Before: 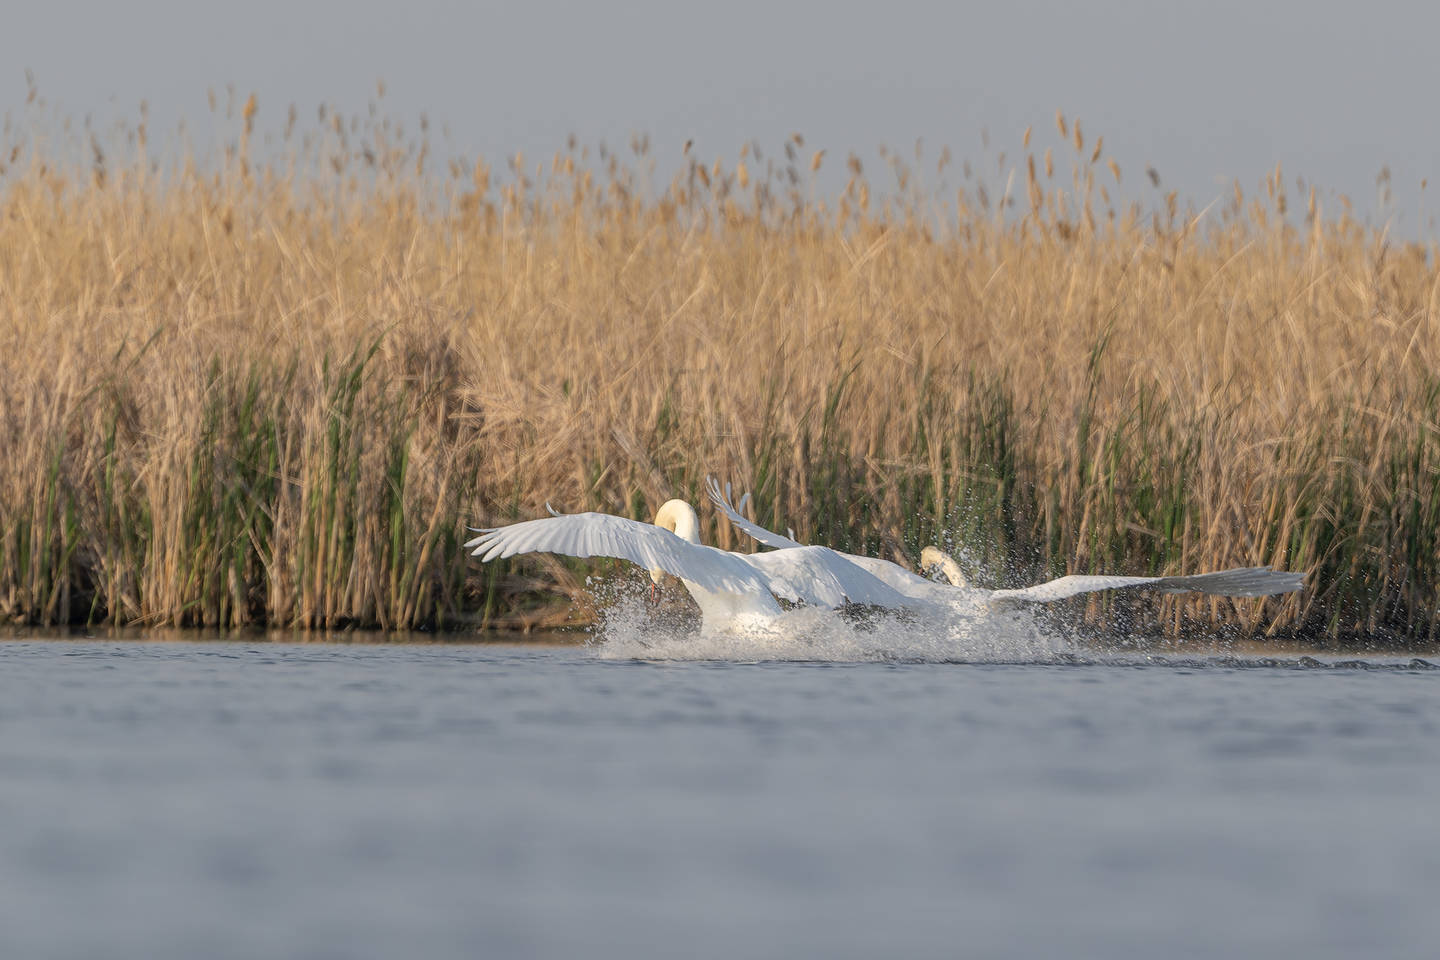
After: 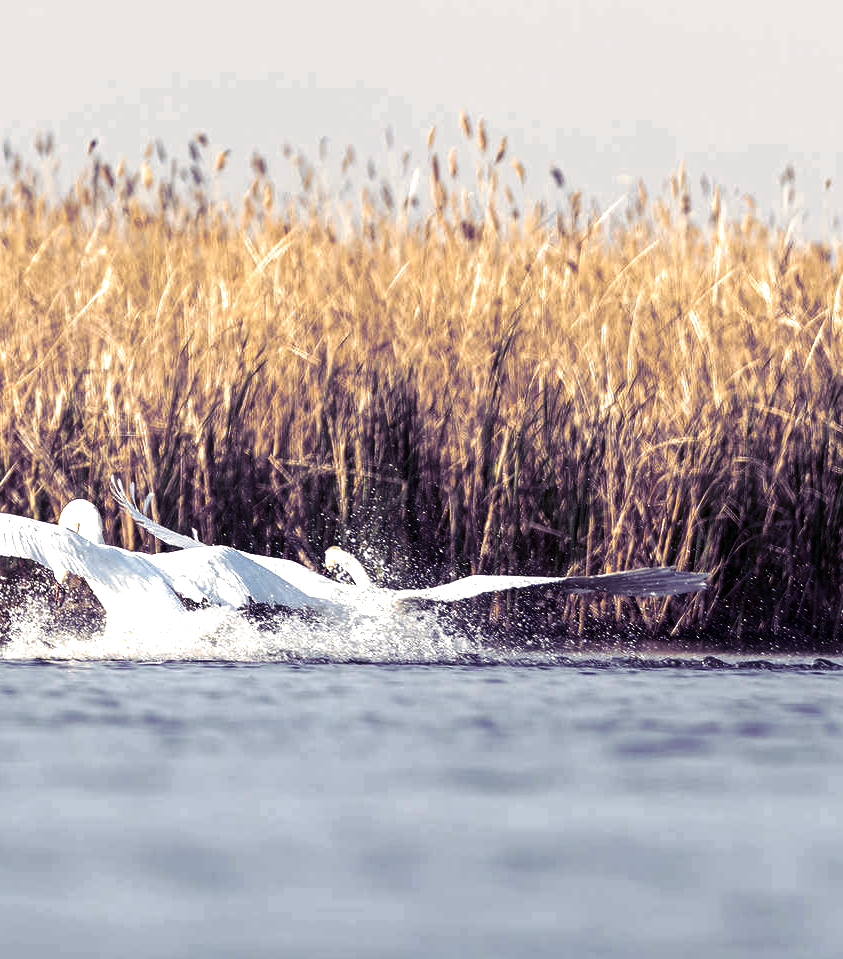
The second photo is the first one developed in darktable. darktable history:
crop: left 41.402%
contrast brightness saturation: brightness -0.52
exposure: black level correction 0, exposure 0.95 EV, compensate exposure bias true, compensate highlight preservation false
tone equalizer: -8 EV -0.417 EV, -7 EV -0.389 EV, -6 EV -0.333 EV, -5 EV -0.222 EV, -3 EV 0.222 EV, -2 EV 0.333 EV, -1 EV 0.389 EV, +0 EV 0.417 EV, edges refinement/feathering 500, mask exposure compensation -1.57 EV, preserve details no
split-toning: shadows › hue 255.6°, shadows › saturation 0.66, highlights › hue 43.2°, highlights › saturation 0.68, balance -50.1
